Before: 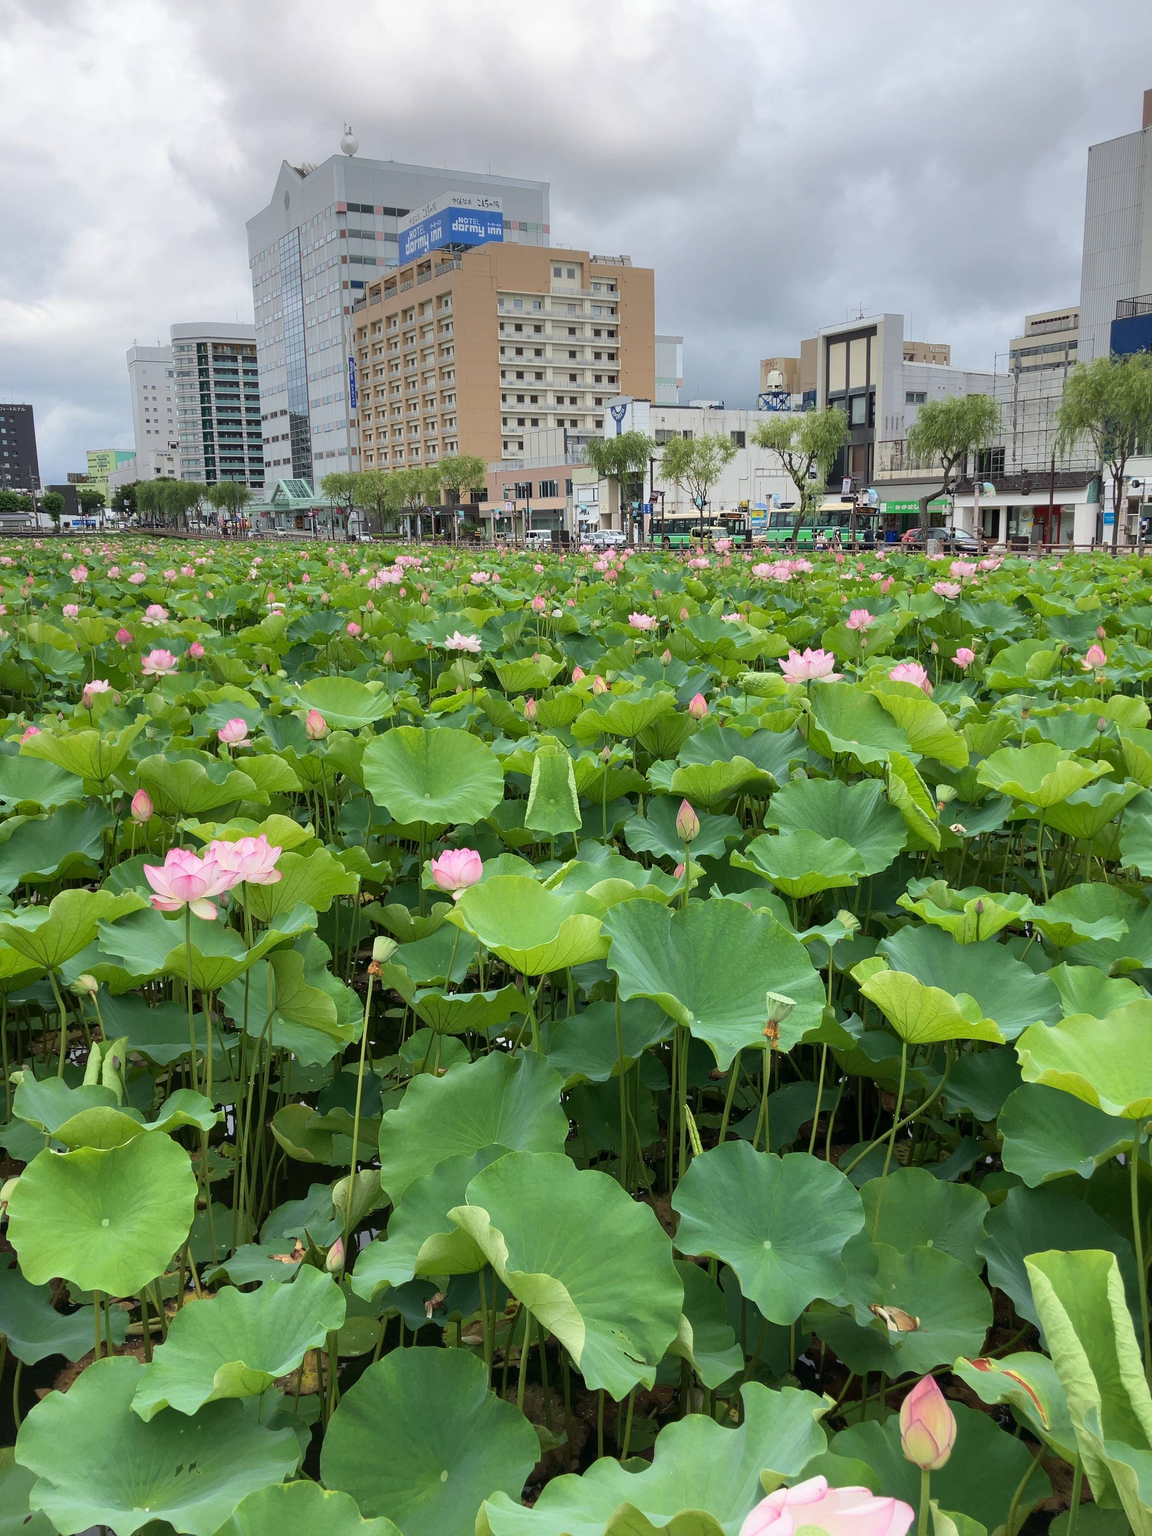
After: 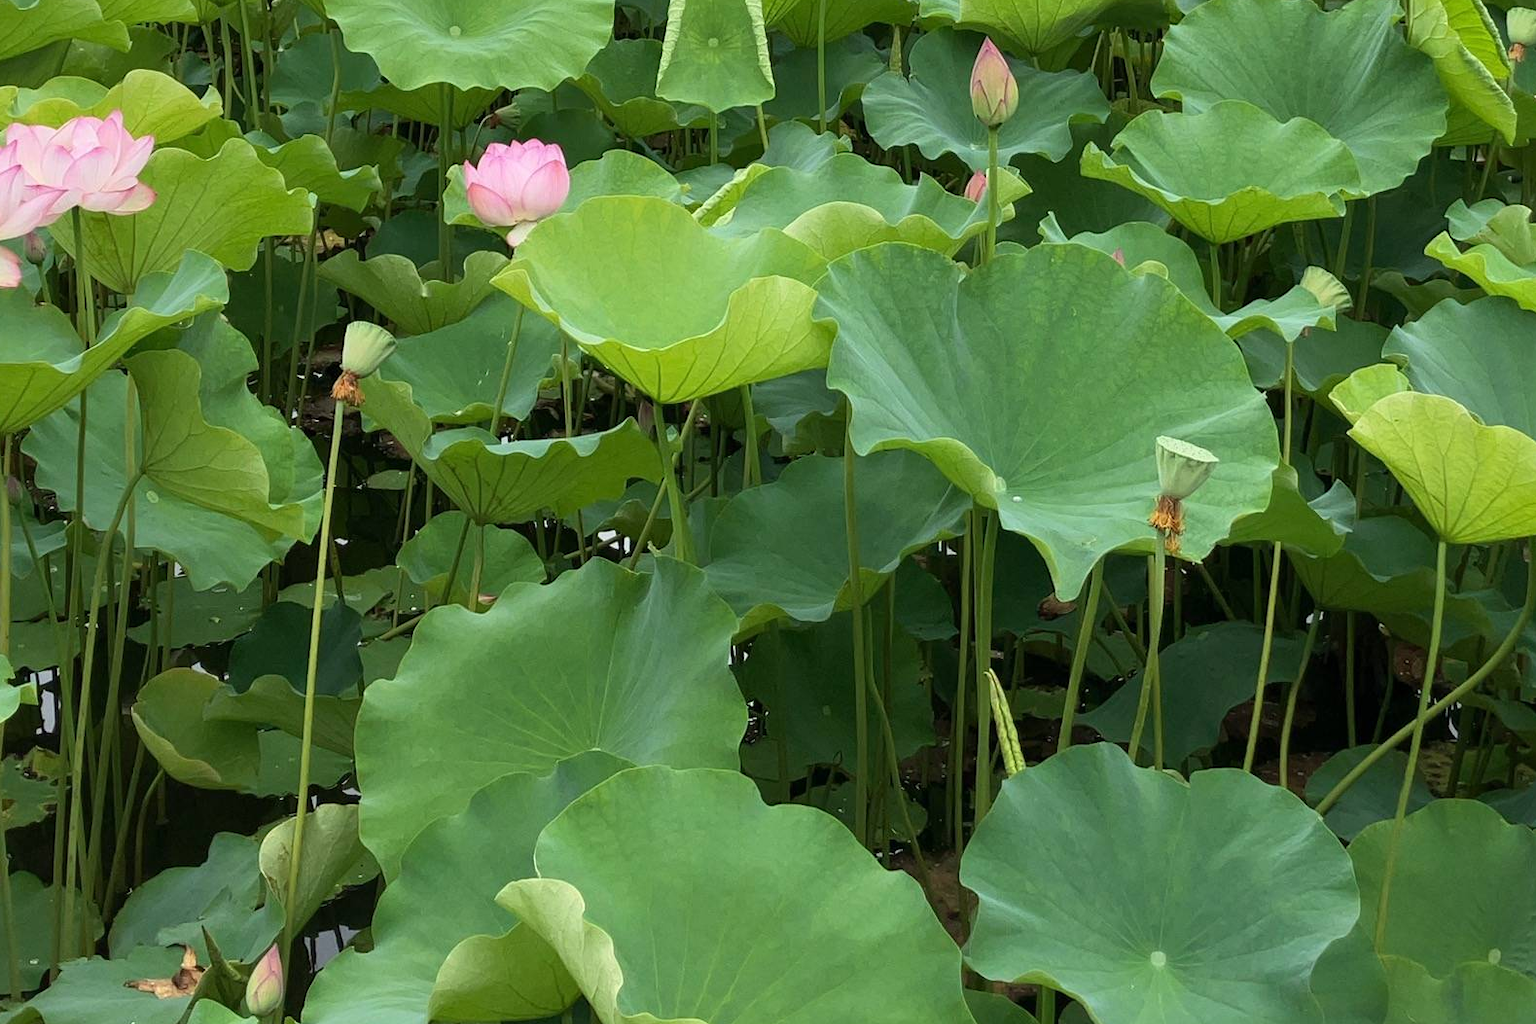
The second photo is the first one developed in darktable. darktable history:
crop: left 17.99%, top 50.848%, right 17.504%, bottom 16.879%
